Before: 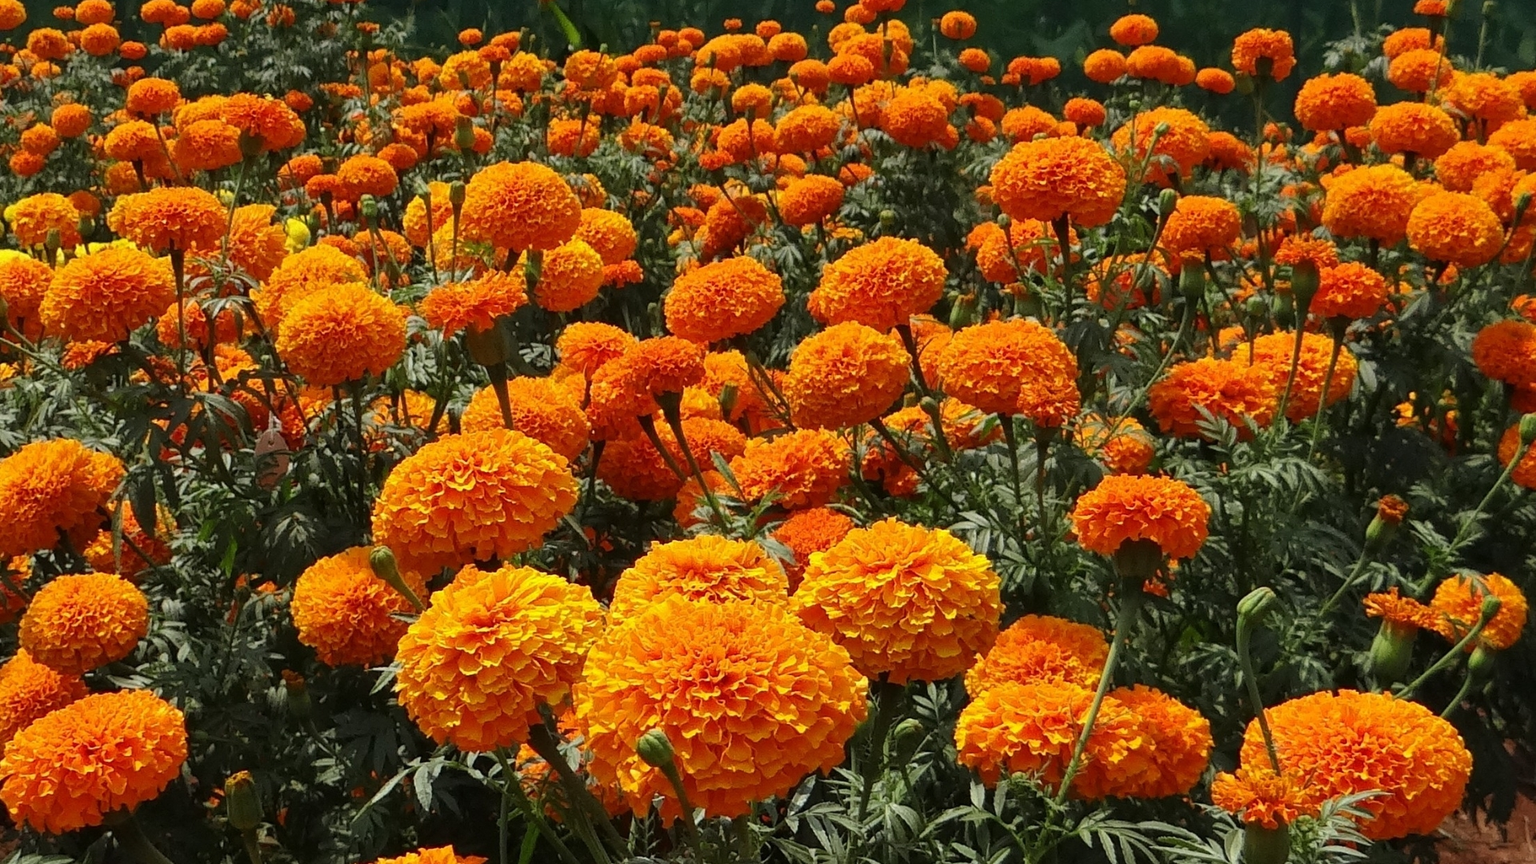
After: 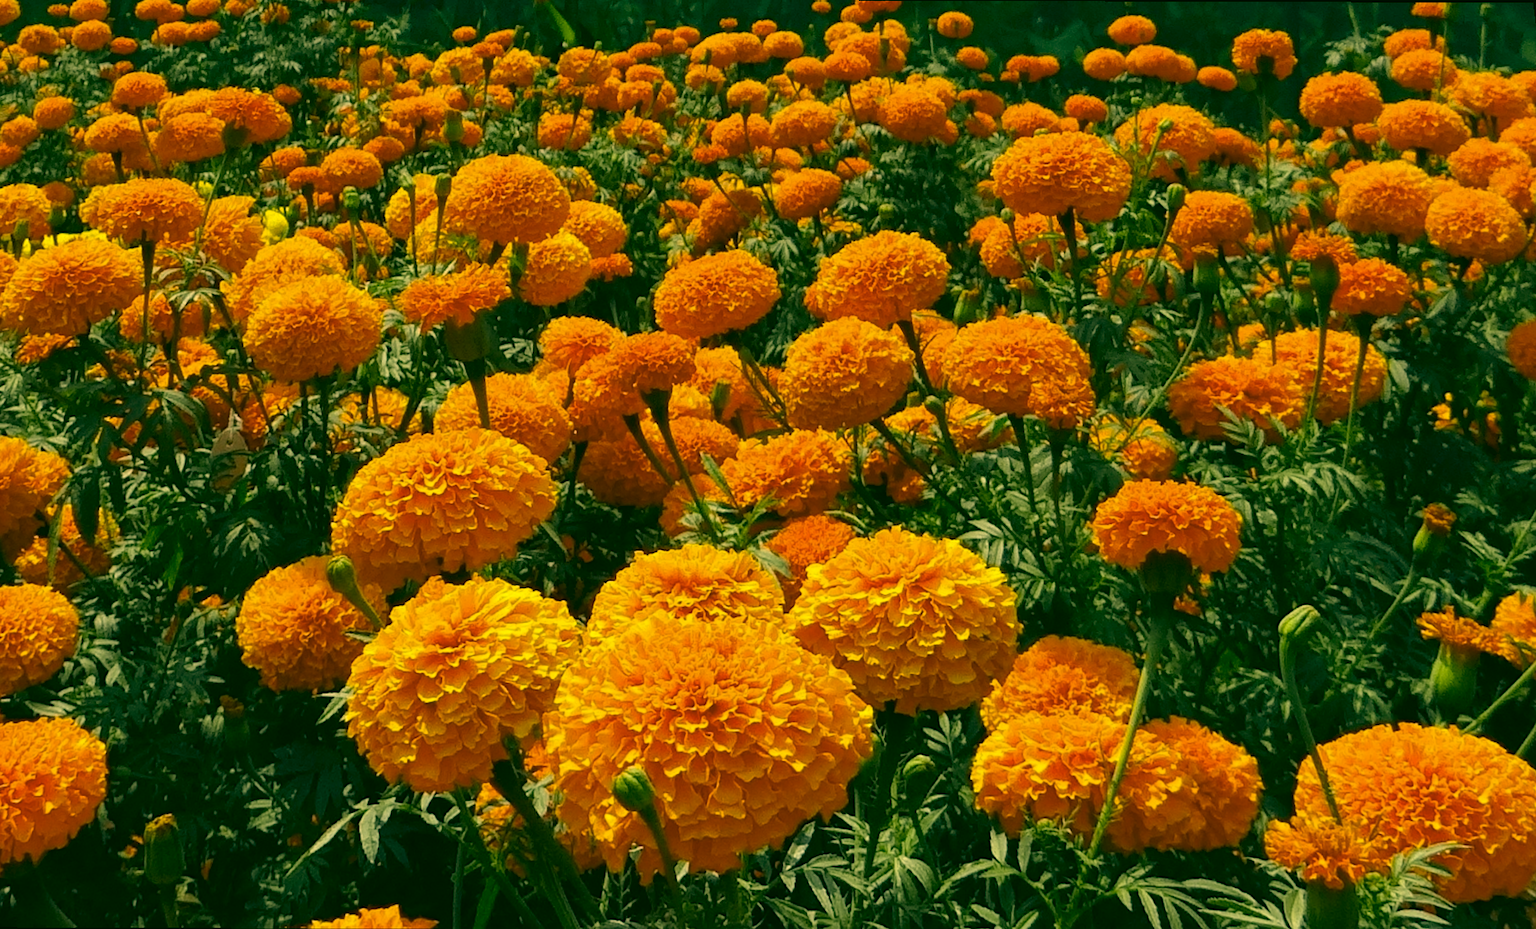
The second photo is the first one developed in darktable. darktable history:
rotate and perspective: rotation 0.215°, lens shift (vertical) -0.139, crop left 0.069, crop right 0.939, crop top 0.002, crop bottom 0.996
color correction: highlights a* 5.62, highlights b* 33.57, shadows a* -25.86, shadows b* 4.02
